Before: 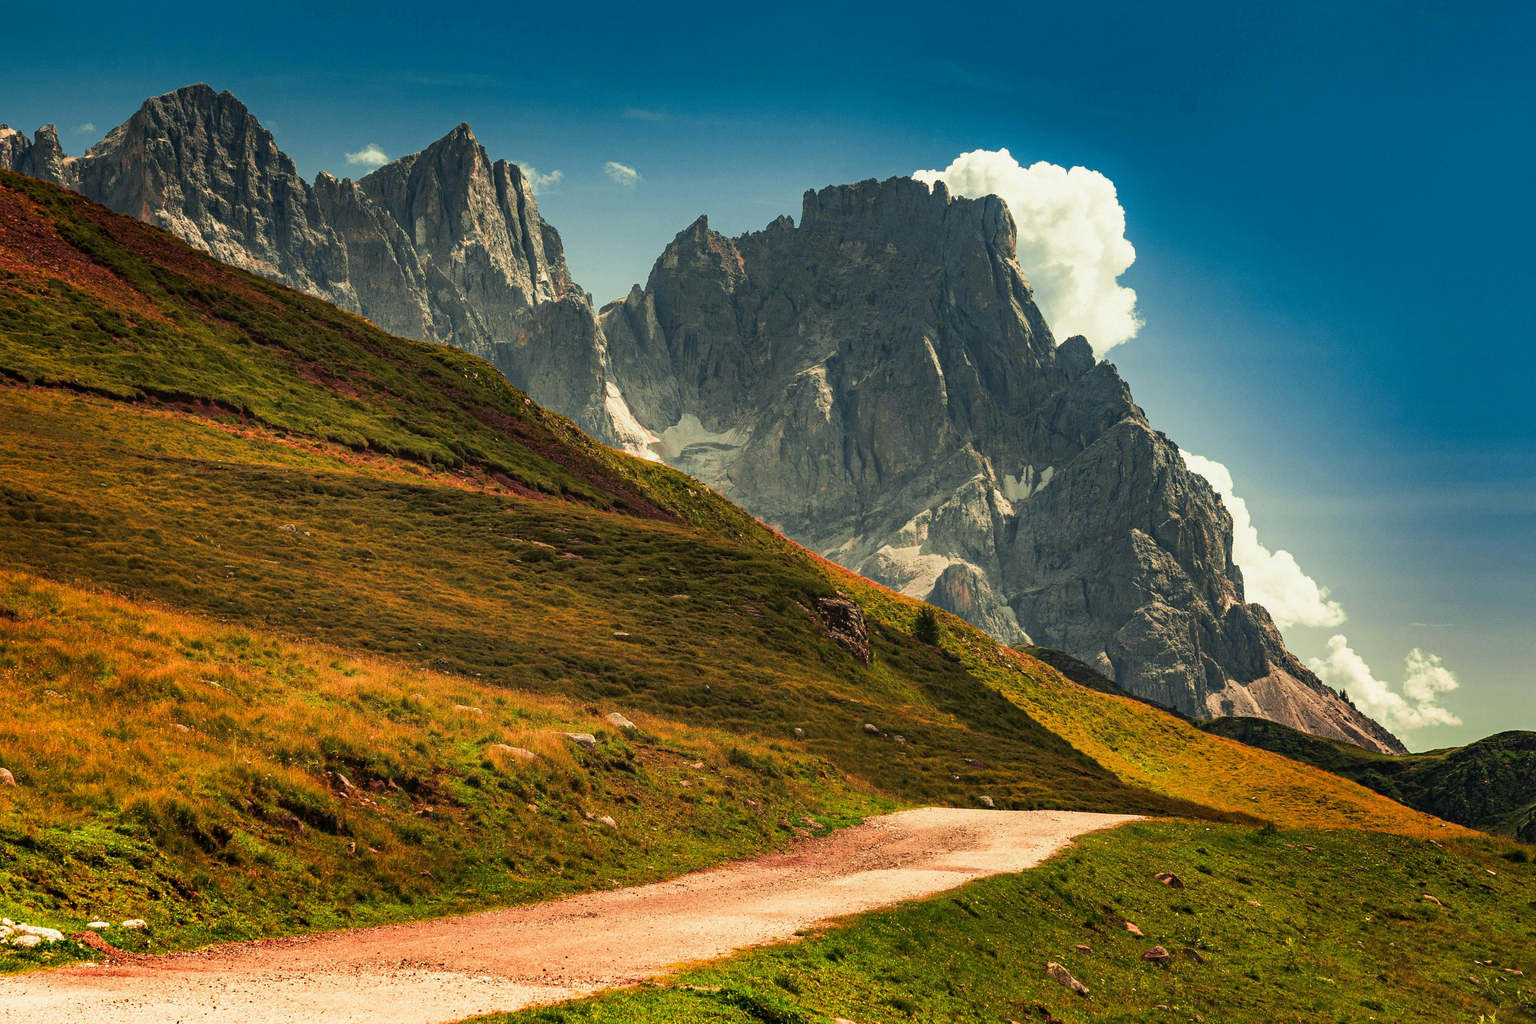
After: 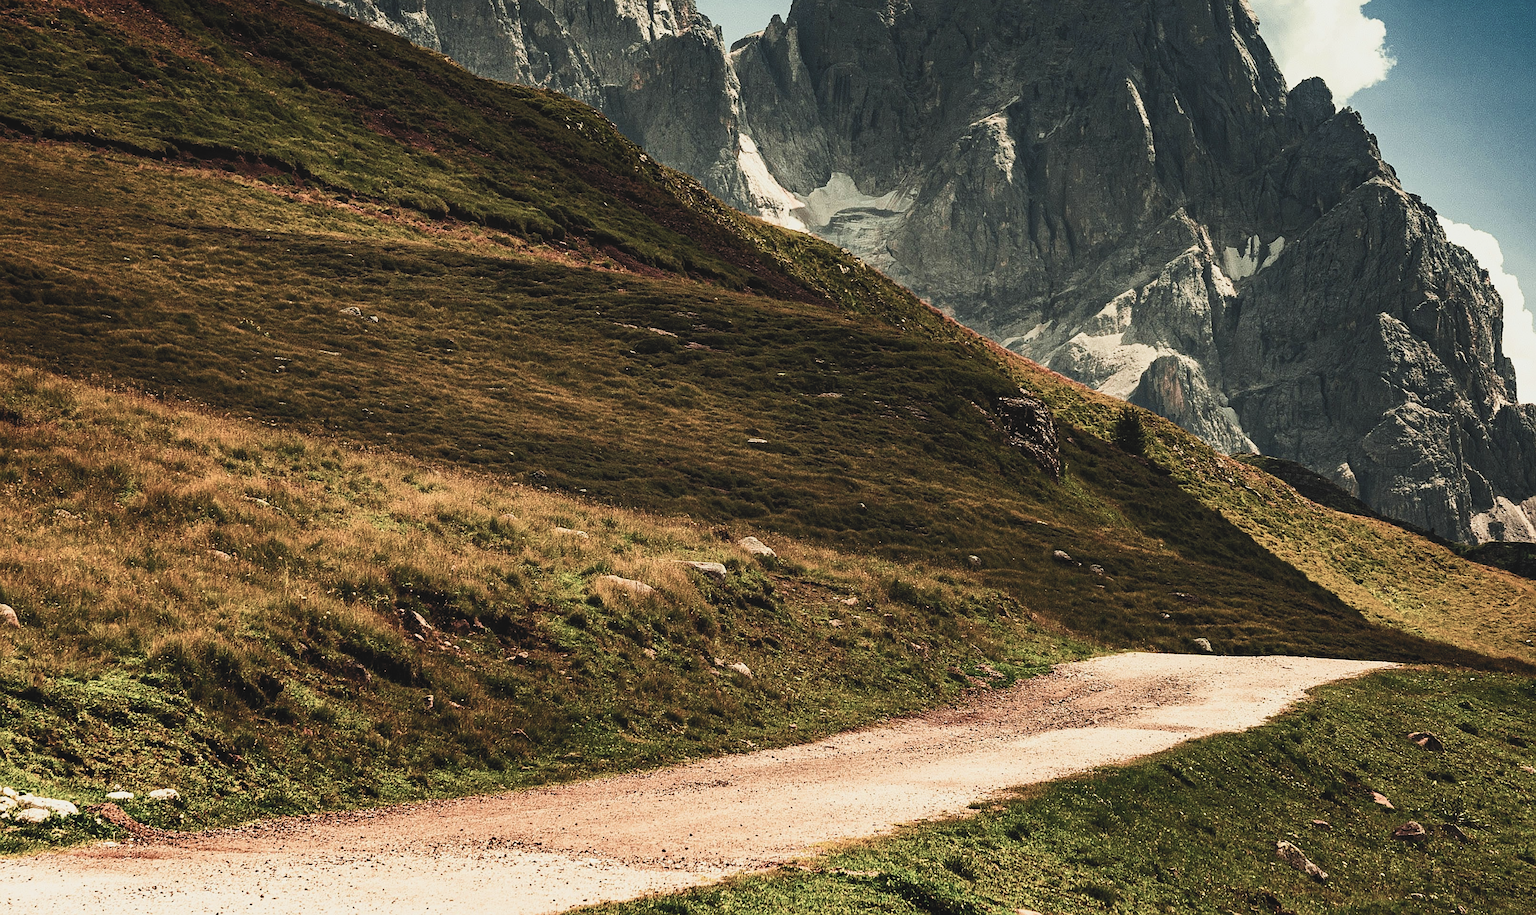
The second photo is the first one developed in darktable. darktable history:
crop: top 26.605%, right 17.943%
filmic rgb: black relative exposure -5.77 EV, white relative exposure 3.4 EV, hardness 3.66, preserve chrominance no, color science v5 (2021), contrast in shadows safe, contrast in highlights safe
velvia: strength 26.45%
exposure: black level correction -0.018, exposure -1.089 EV, compensate highlight preservation false
contrast brightness saturation: contrast 0.573, brightness 0.568, saturation -0.331
sharpen: on, module defaults
